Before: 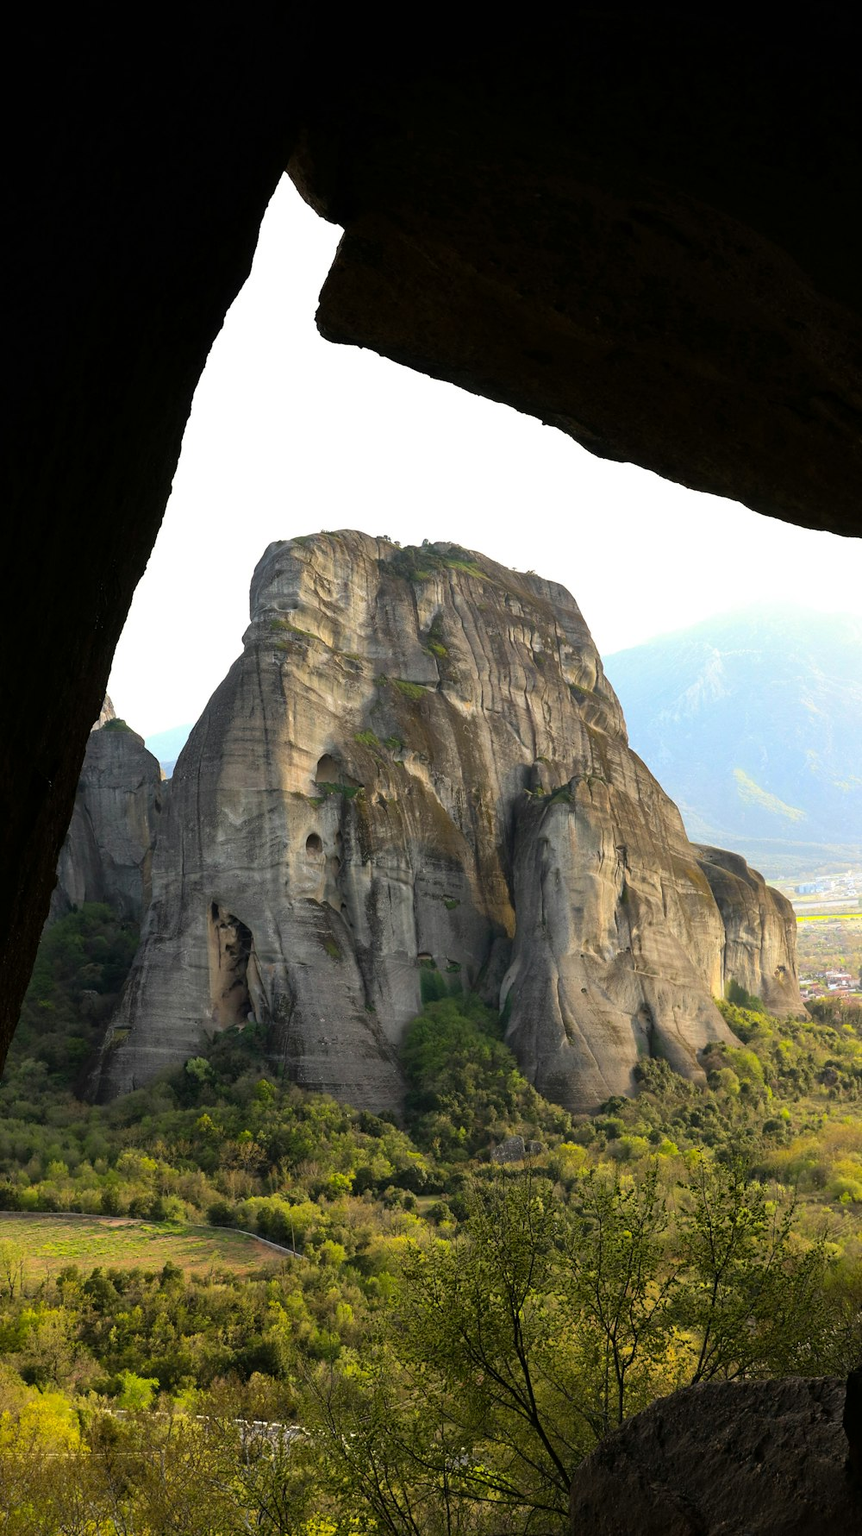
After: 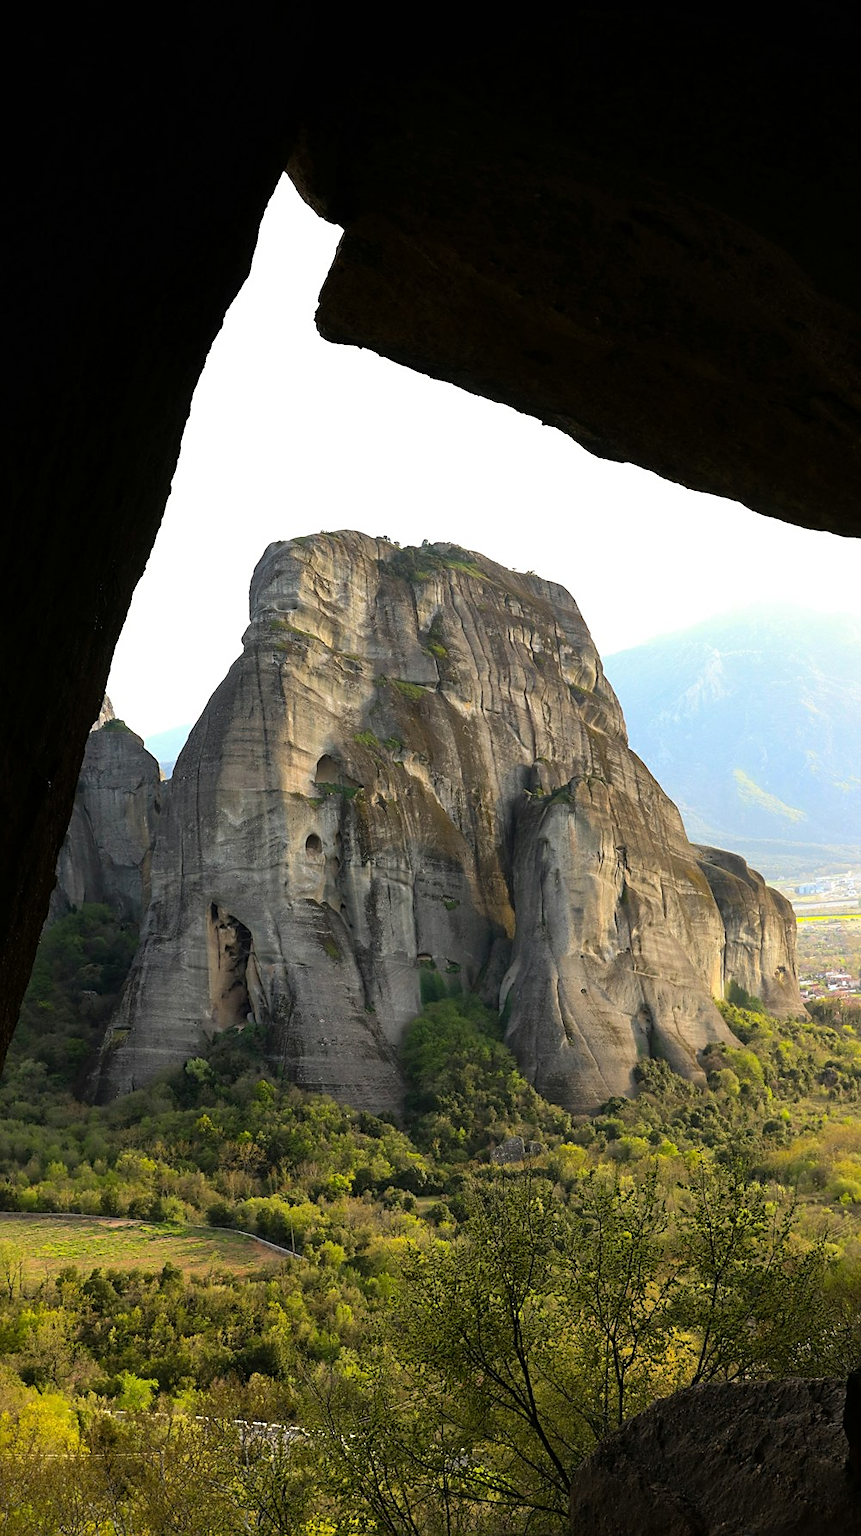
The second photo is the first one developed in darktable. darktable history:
crop: left 0.105%
sharpen: radius 1.903, amount 0.416, threshold 1.723
